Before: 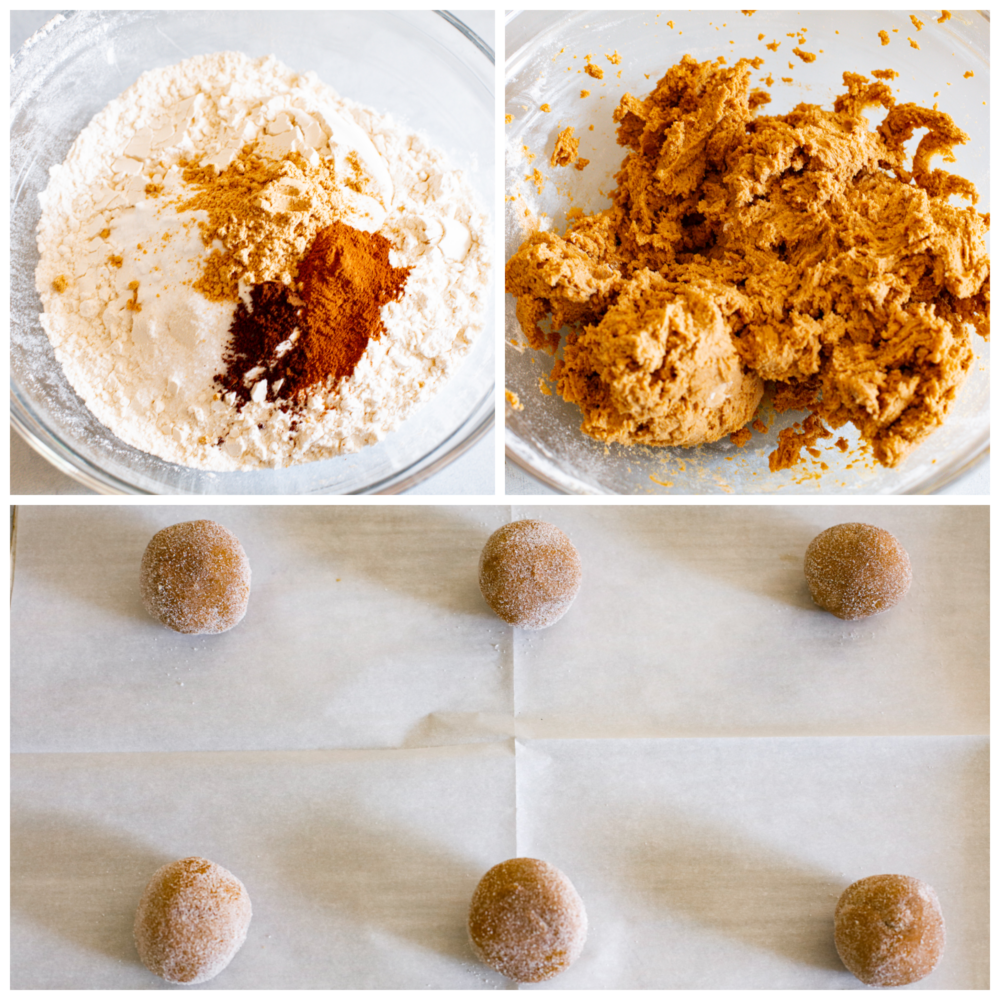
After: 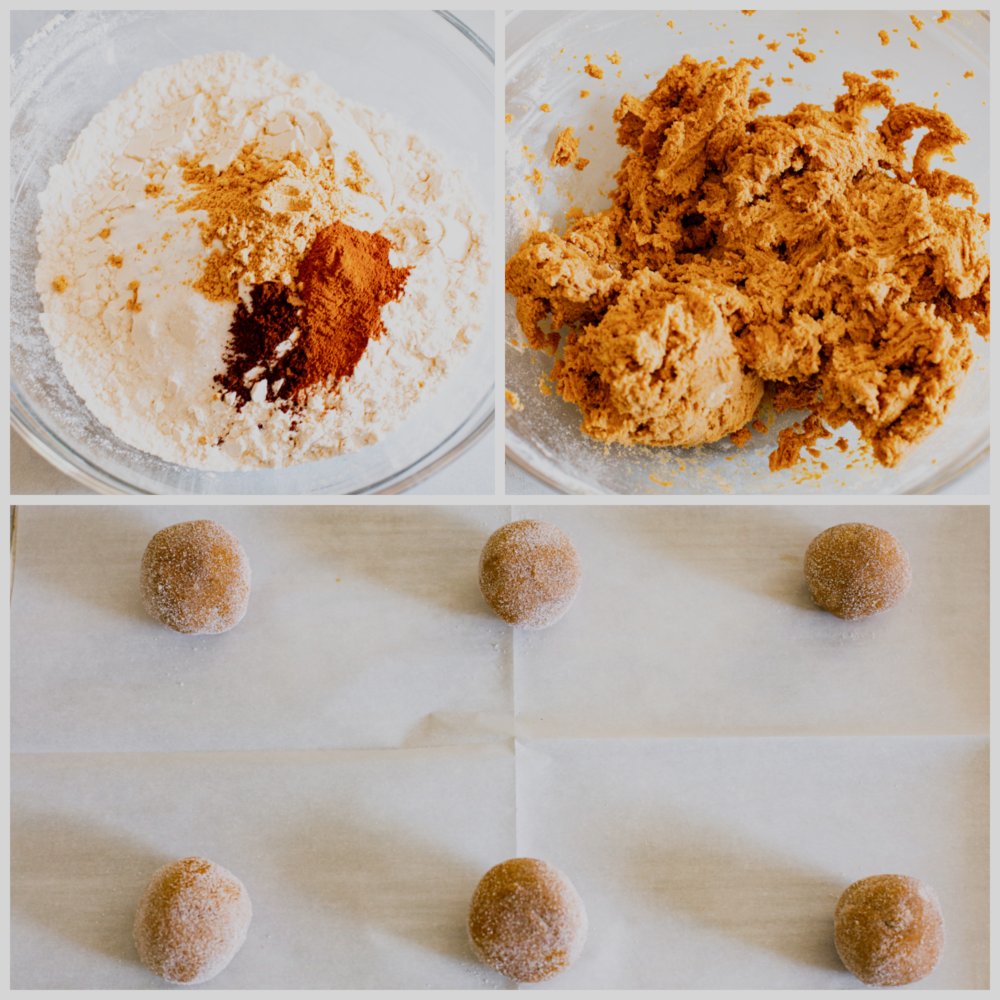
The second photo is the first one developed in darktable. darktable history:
filmic rgb: black relative exposure -16 EV, white relative exposure 4.95 EV, hardness 6.2
